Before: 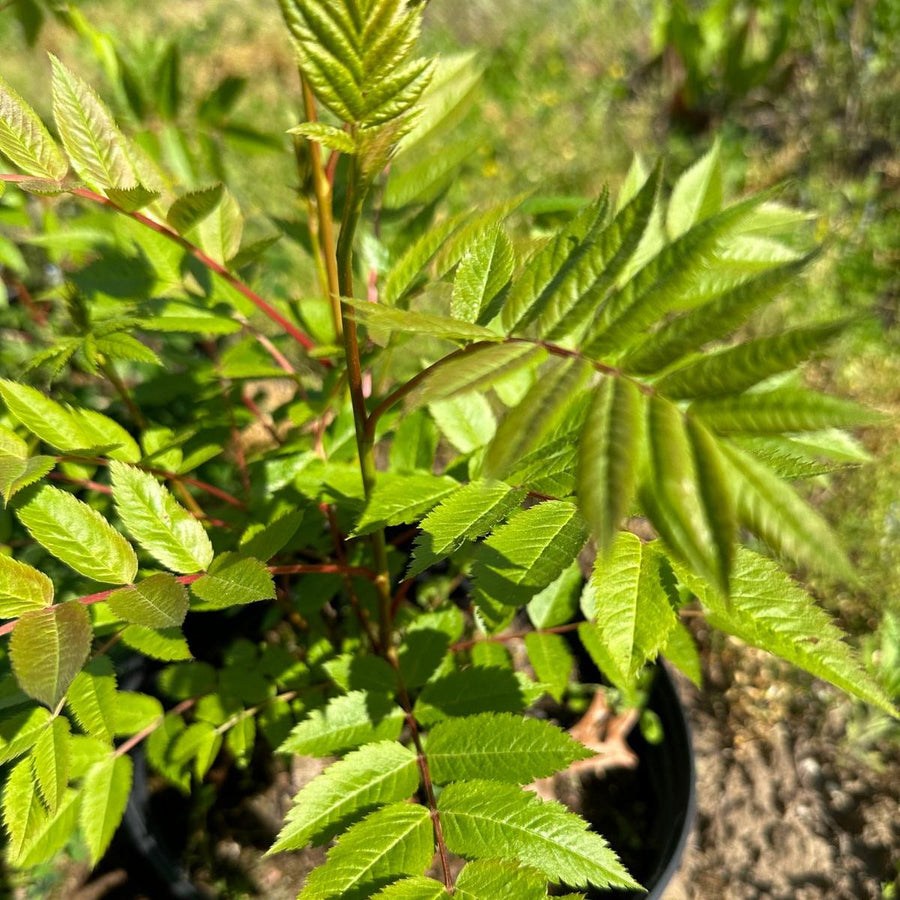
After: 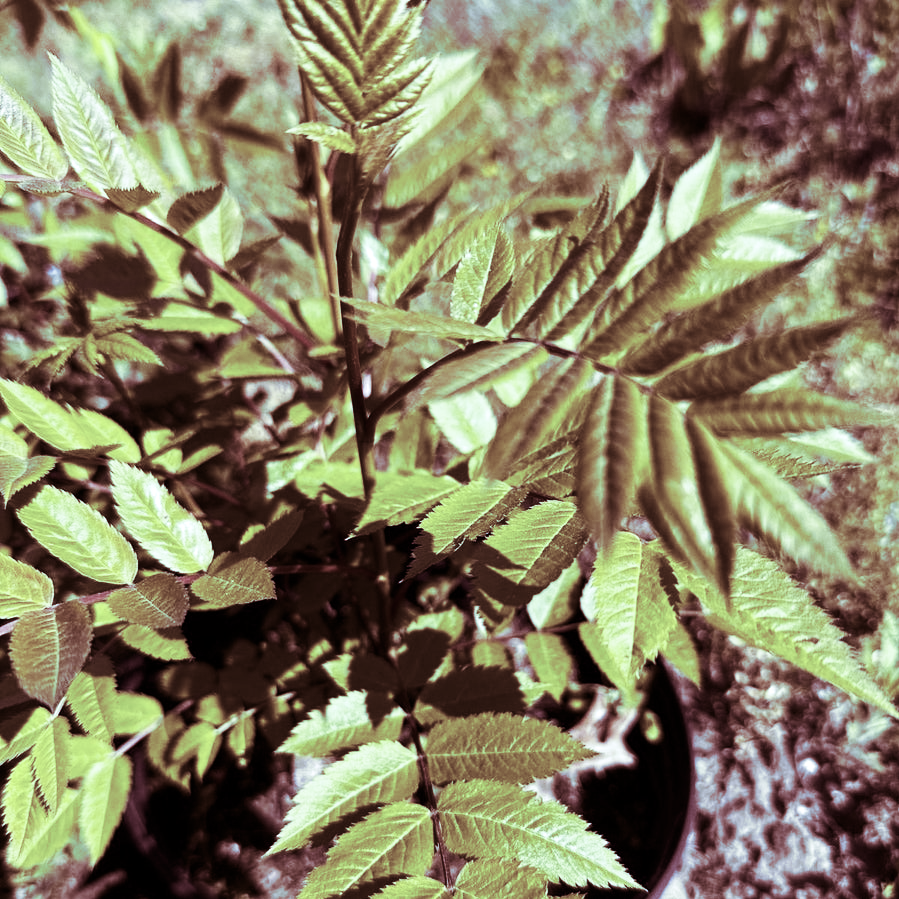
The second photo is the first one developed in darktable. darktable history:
contrast brightness saturation: contrast 0.28
white balance: red 0.766, blue 1.537
color correction: saturation 0.57
split-toning: compress 20%
